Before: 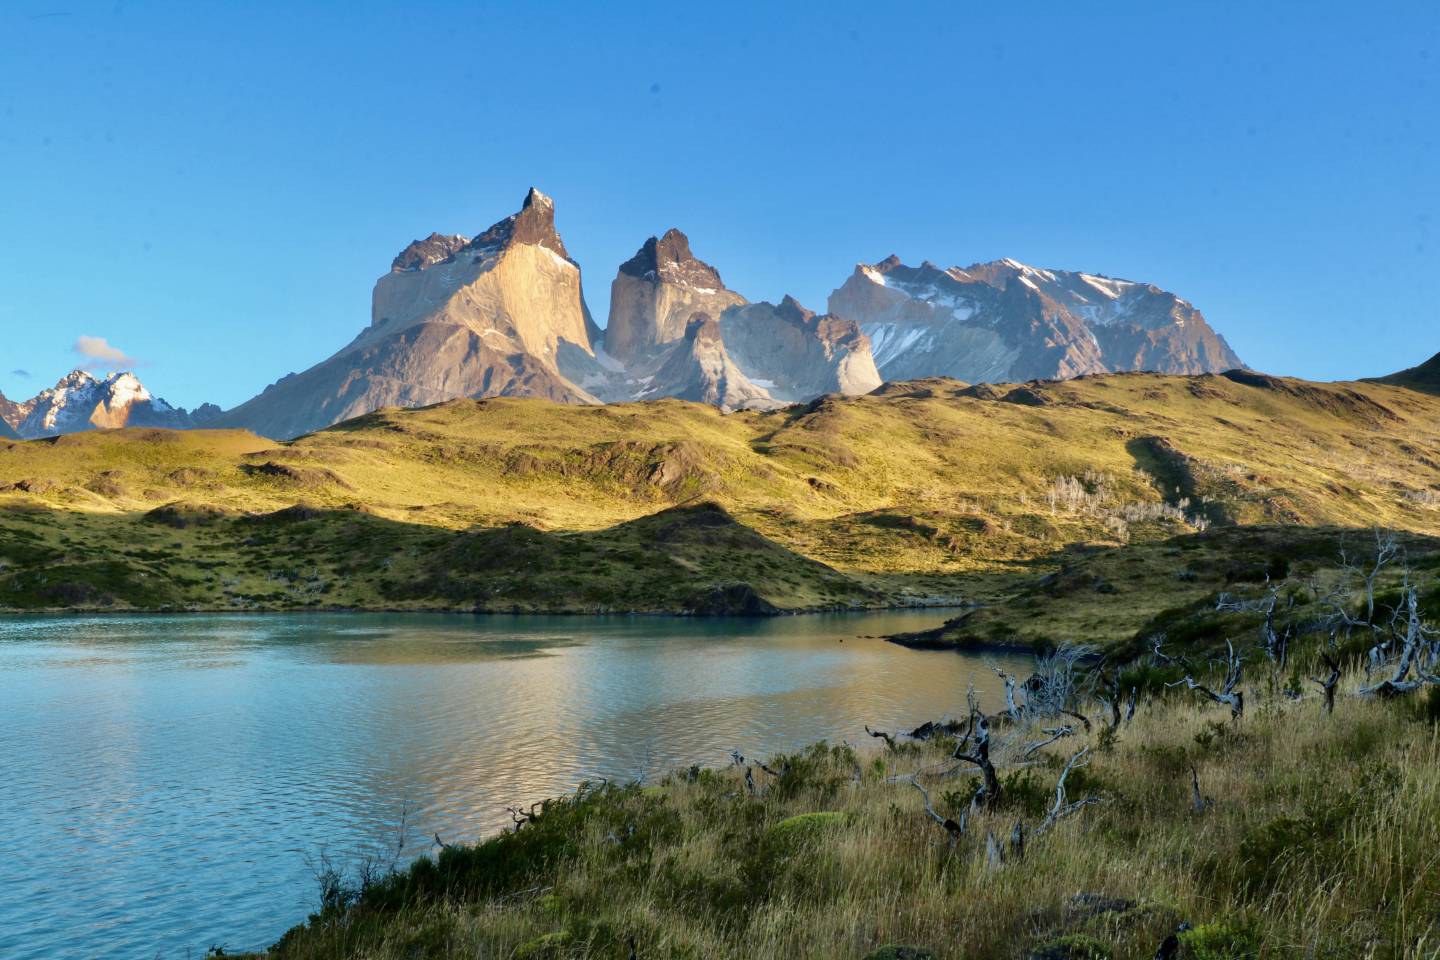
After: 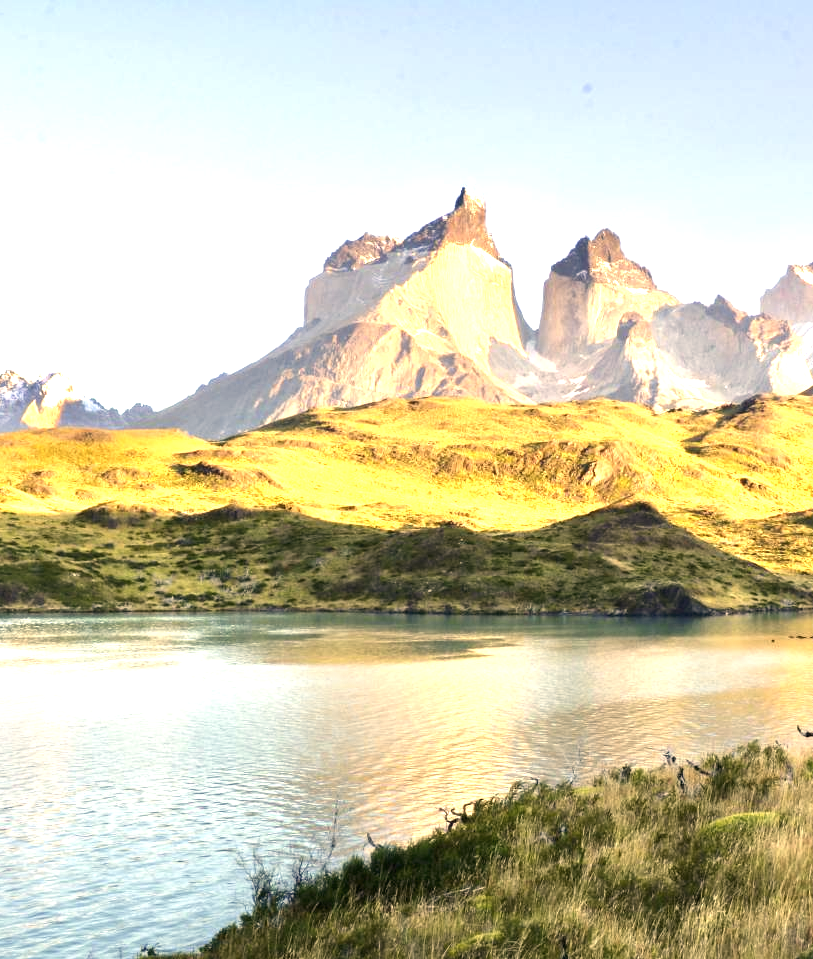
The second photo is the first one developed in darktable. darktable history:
exposure: black level correction 0, exposure 1.628 EV, compensate highlight preservation false
crop: left 4.725%, right 38.81%
color correction: highlights a* 14.82, highlights b* 31.83
color zones: curves: ch1 [(0.238, 0.163) (0.476, 0.2) (0.733, 0.322) (0.848, 0.134)], mix -60.85%
